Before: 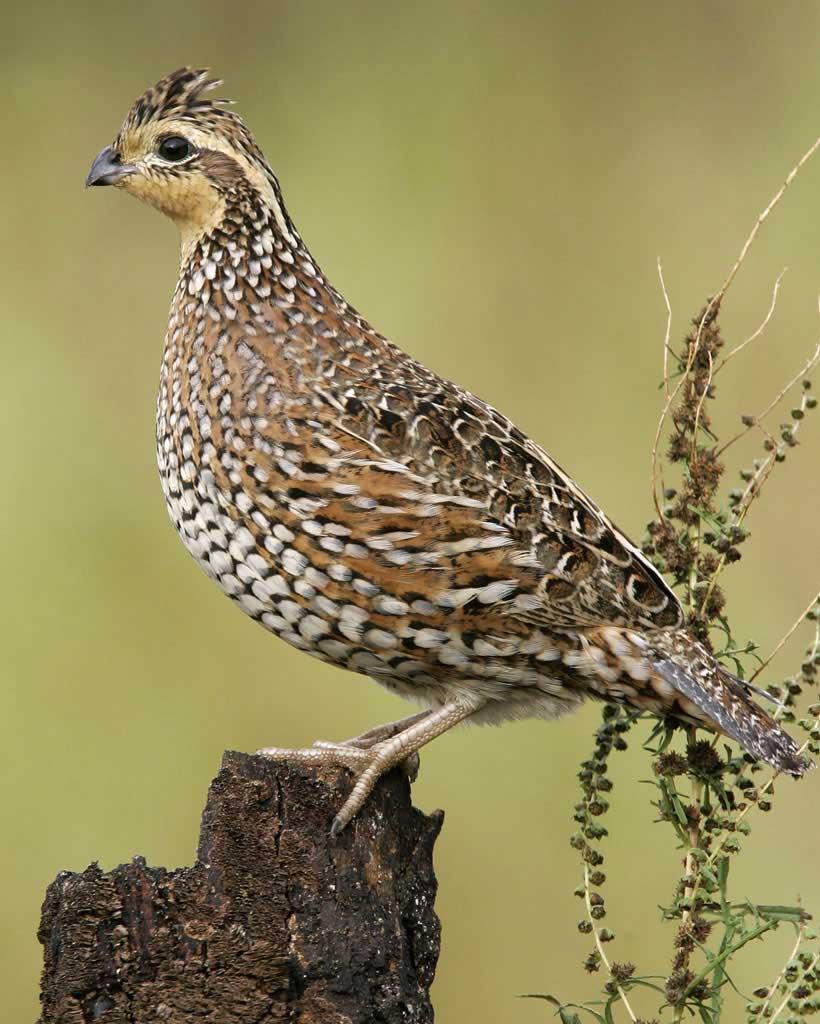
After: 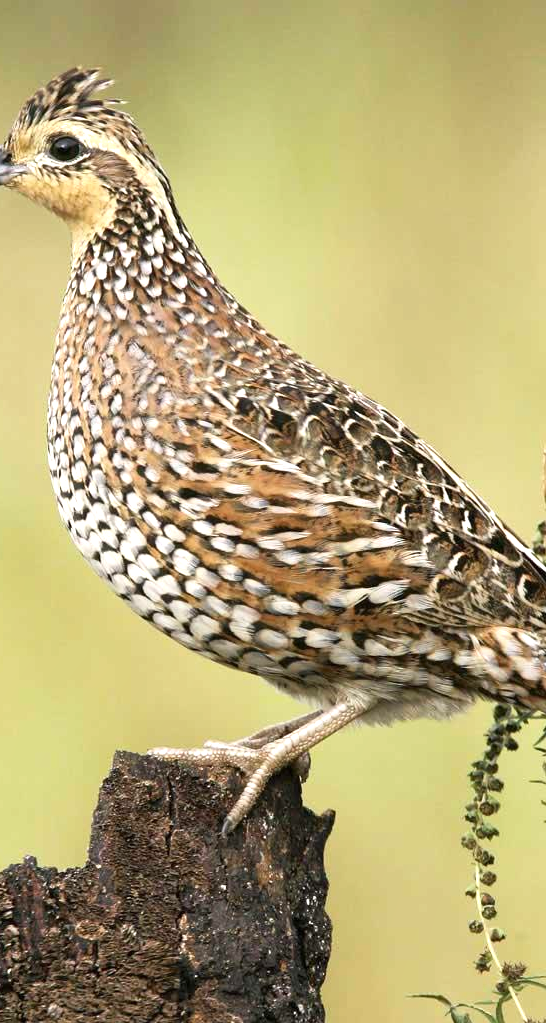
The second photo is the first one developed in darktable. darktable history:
crop and rotate: left 13.374%, right 20.033%
exposure: exposure 0.655 EV, compensate highlight preservation false
shadows and highlights: shadows -0.278, highlights 38.73
